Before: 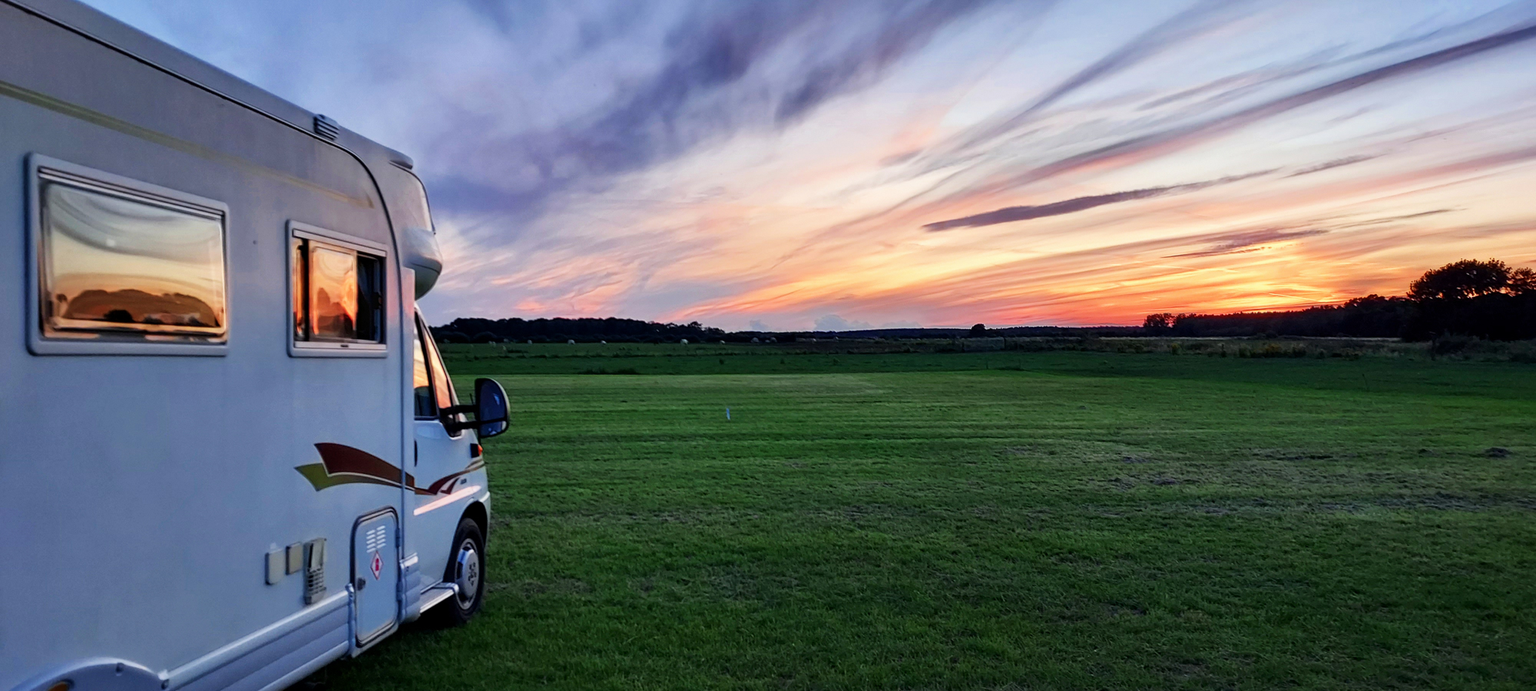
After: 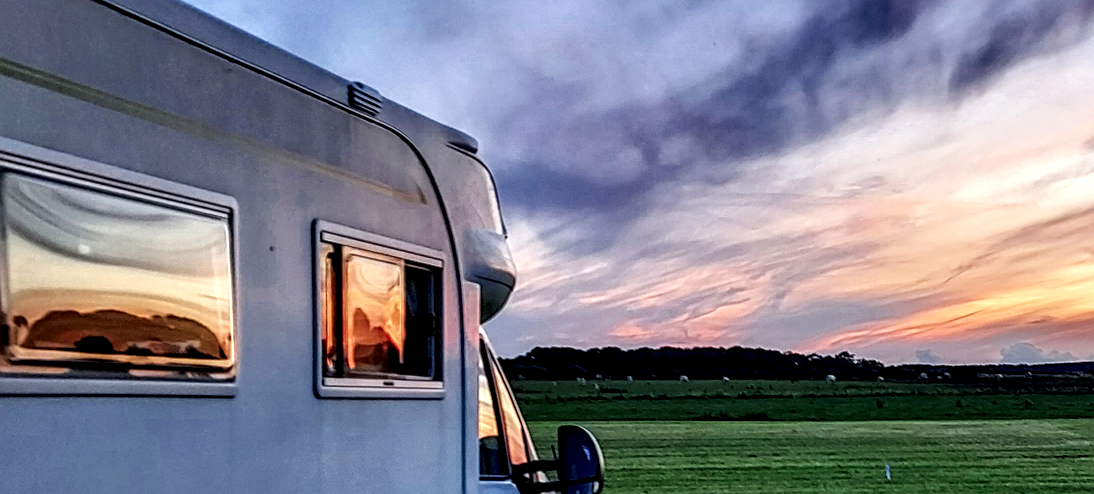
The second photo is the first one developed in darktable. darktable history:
sharpen: on, module defaults
local contrast: highlights 19%, detail 186%
crop and rotate: left 3.047%, top 7.509%, right 42.236%, bottom 37.598%
